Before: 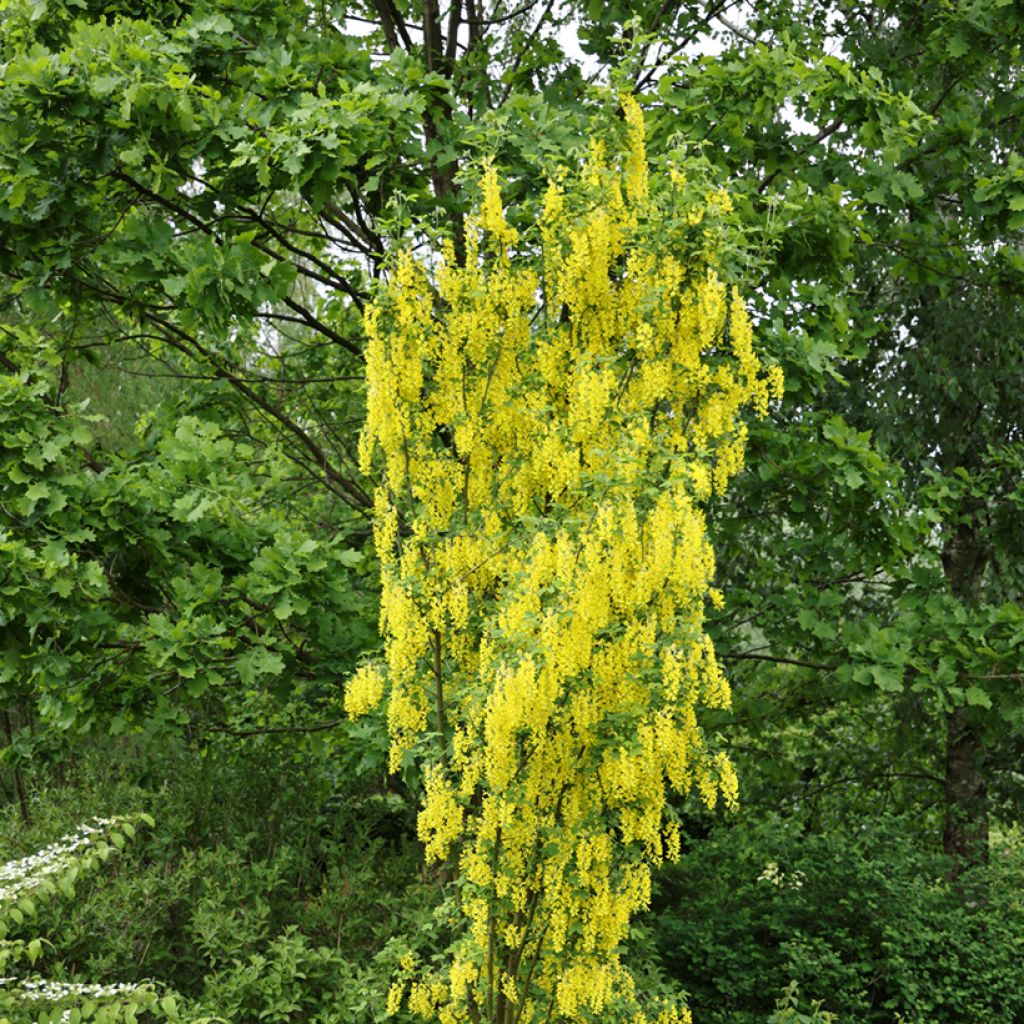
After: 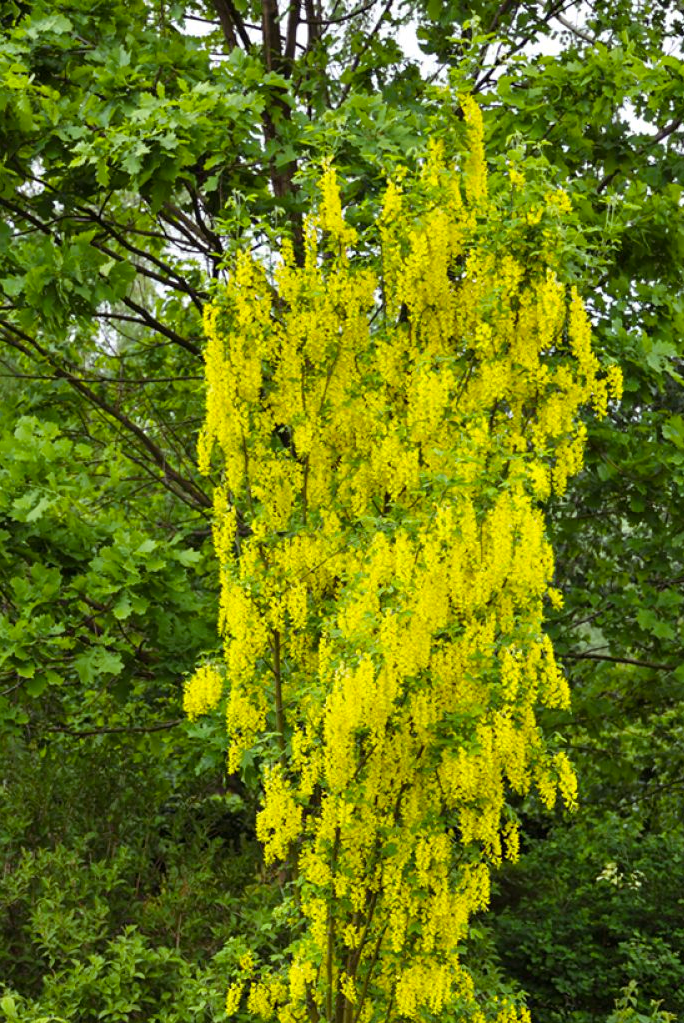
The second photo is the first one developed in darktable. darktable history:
color correction: highlights a* -0.156, highlights b* 0.132
color balance rgb: shadows lift › luminance 0.645%, shadows lift › chroma 6.992%, shadows lift › hue 302.23°, power › hue 307.61°, perceptual saturation grading › global saturation 30.774%
crop and rotate: left 15.738%, right 17.405%
